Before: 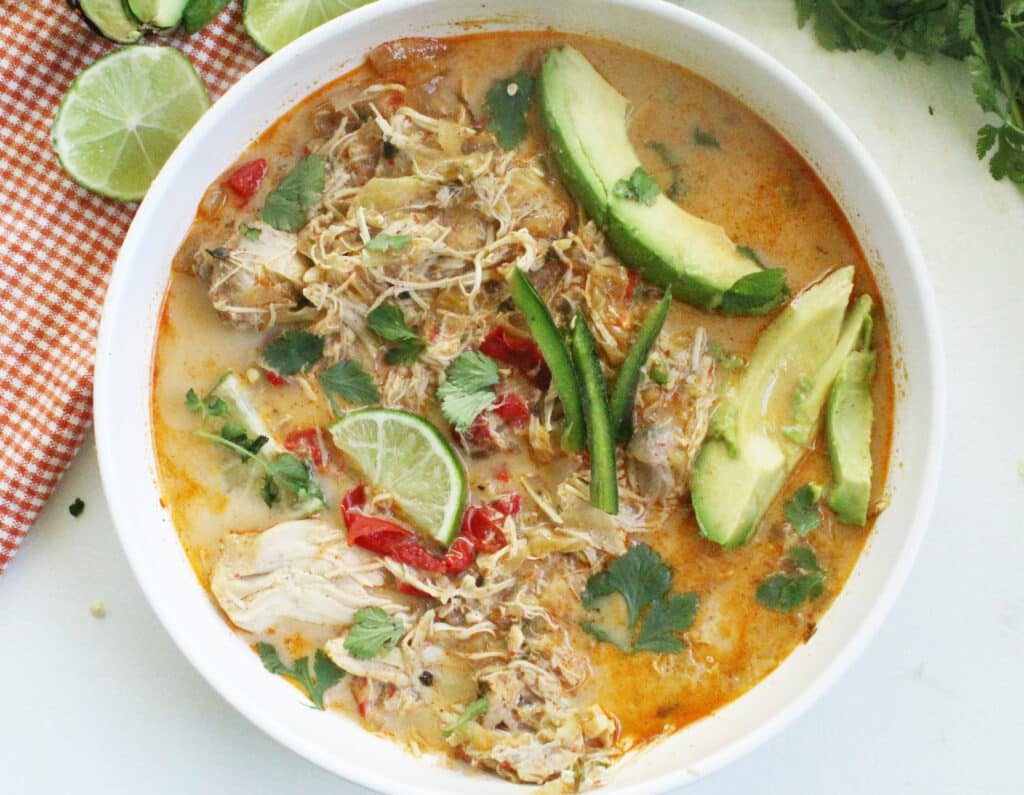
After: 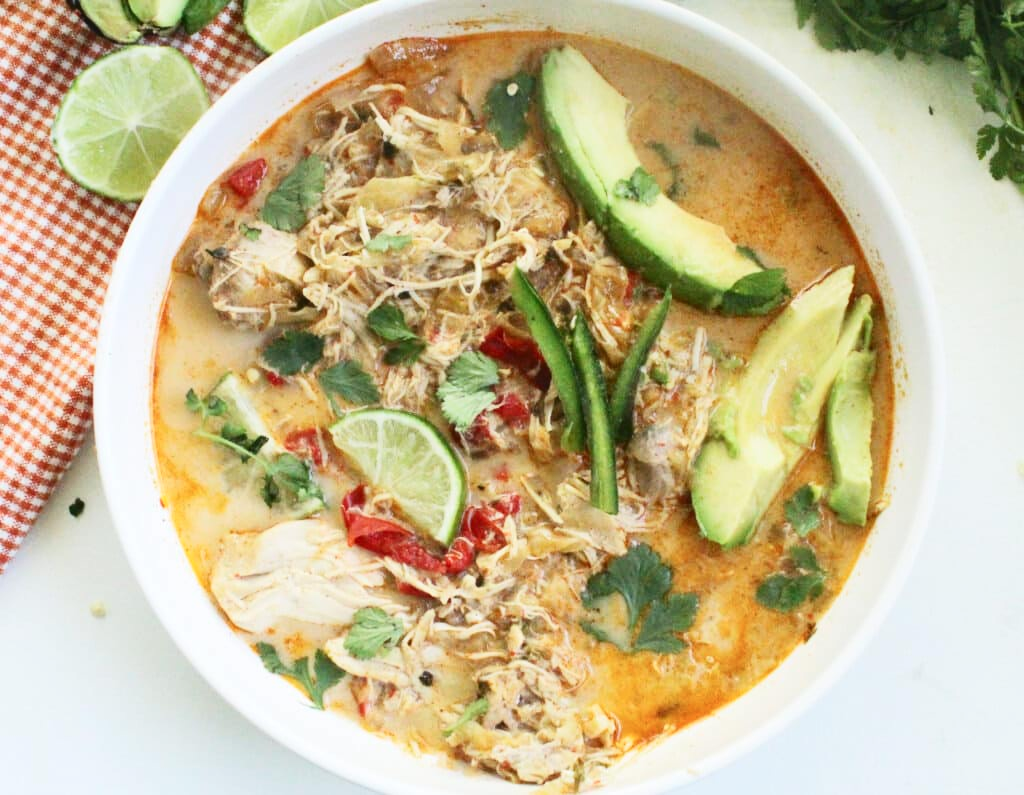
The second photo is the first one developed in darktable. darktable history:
tone curve: curves: ch0 [(0, 0.032) (0.181, 0.156) (0.751, 0.829) (1, 1)], color space Lab, independent channels, preserve colors none
